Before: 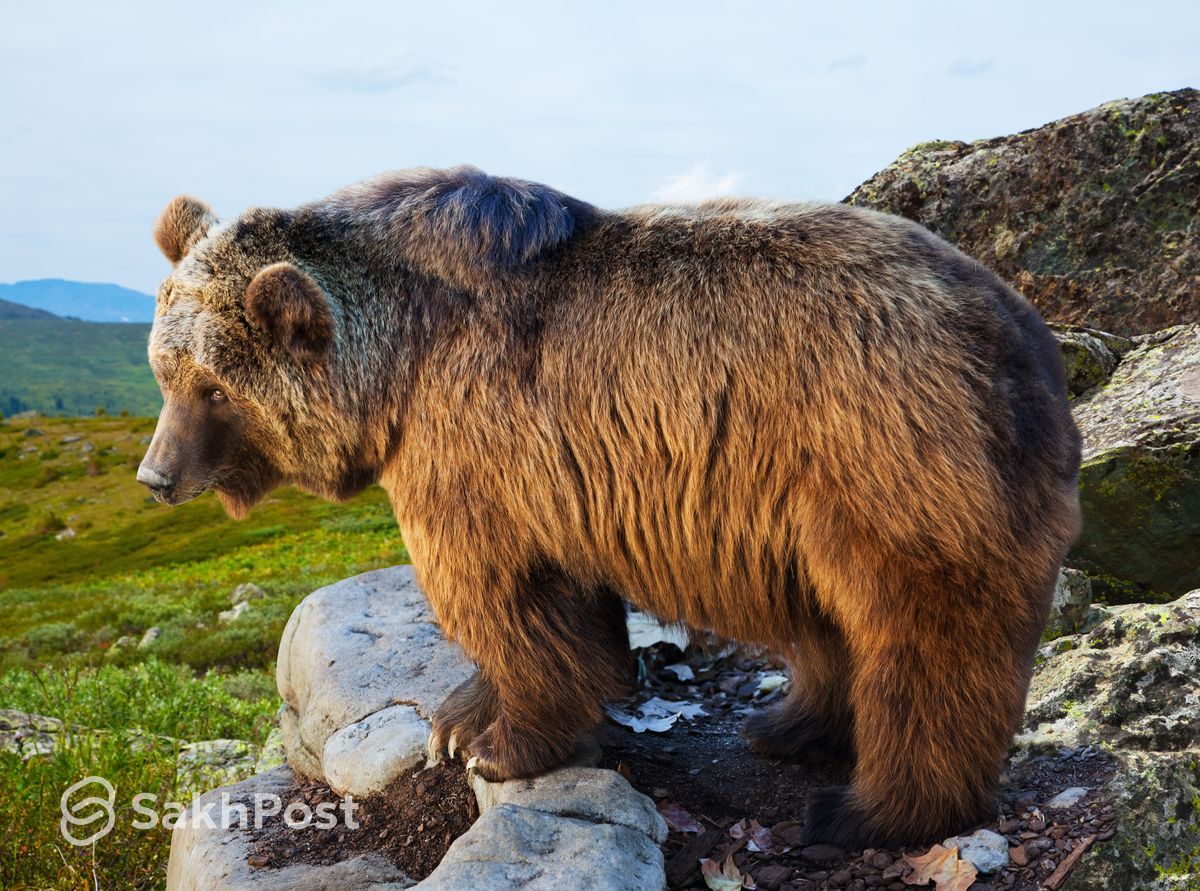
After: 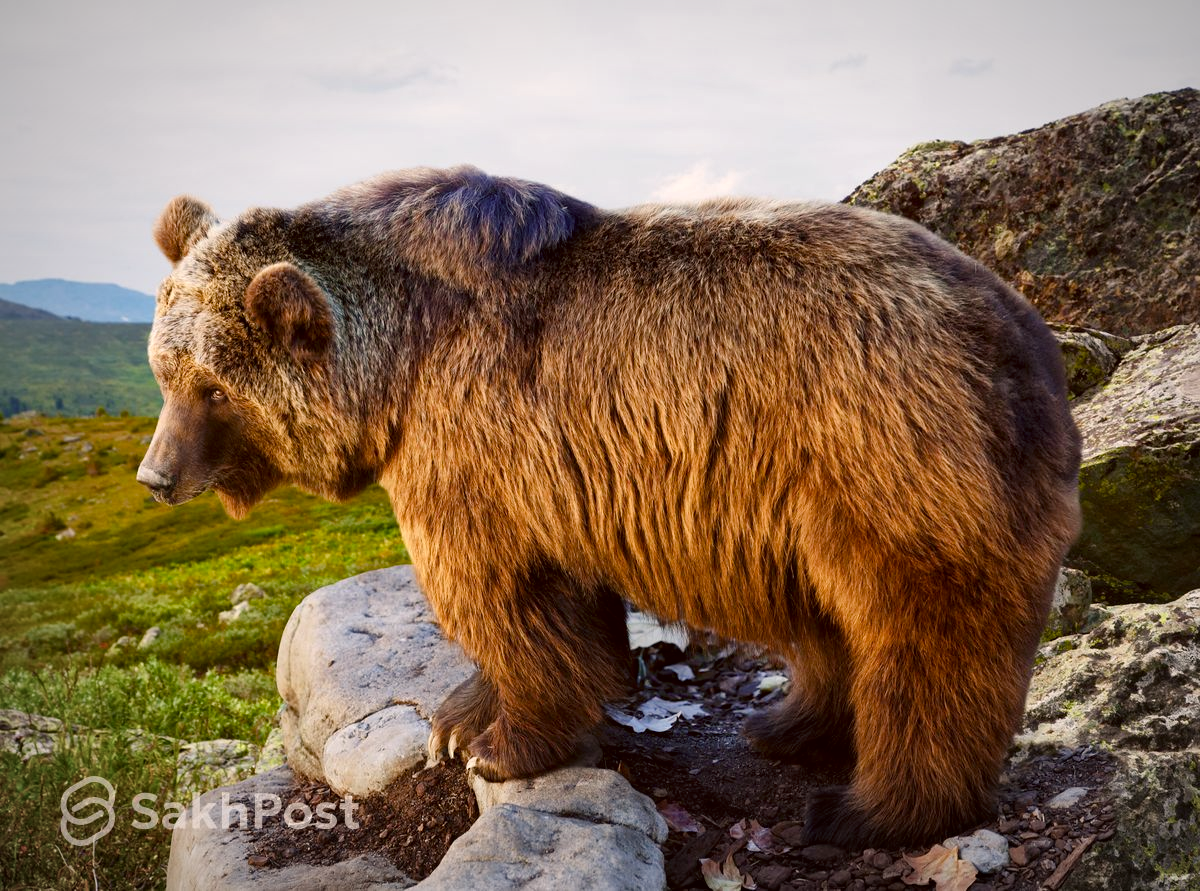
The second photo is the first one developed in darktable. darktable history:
color correction: highlights a* 6.27, highlights b* 8.19, shadows a* 5.94, shadows b* 7.23, saturation 0.9
local contrast: mode bilateral grid, contrast 20, coarseness 50, detail 120%, midtone range 0.2
vignetting: fall-off radius 70%, automatic ratio true
color balance rgb: perceptual saturation grading › global saturation 20%, perceptual saturation grading › highlights -25%, perceptual saturation grading › shadows 25%
